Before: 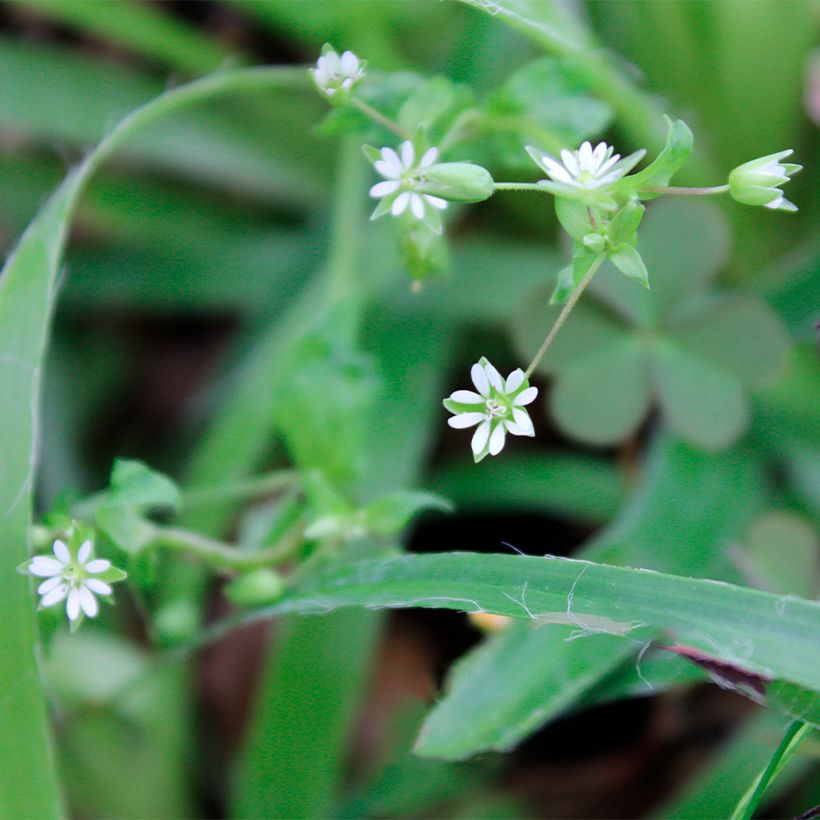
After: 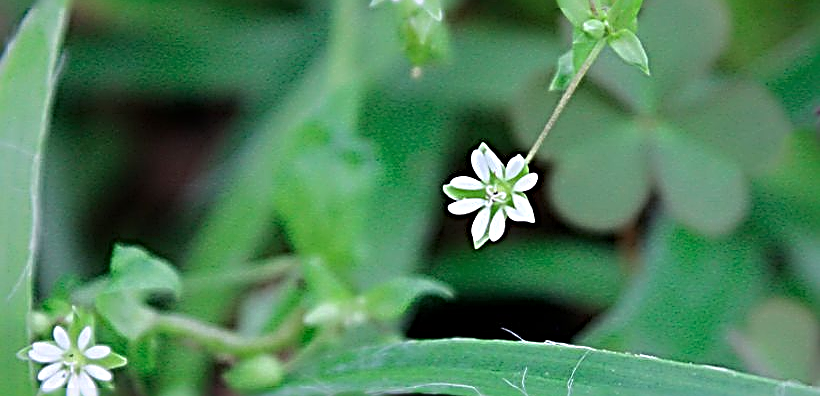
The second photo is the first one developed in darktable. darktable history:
crop and rotate: top 26.333%, bottom 25.331%
sharpen: radius 3.196, amount 1.721
